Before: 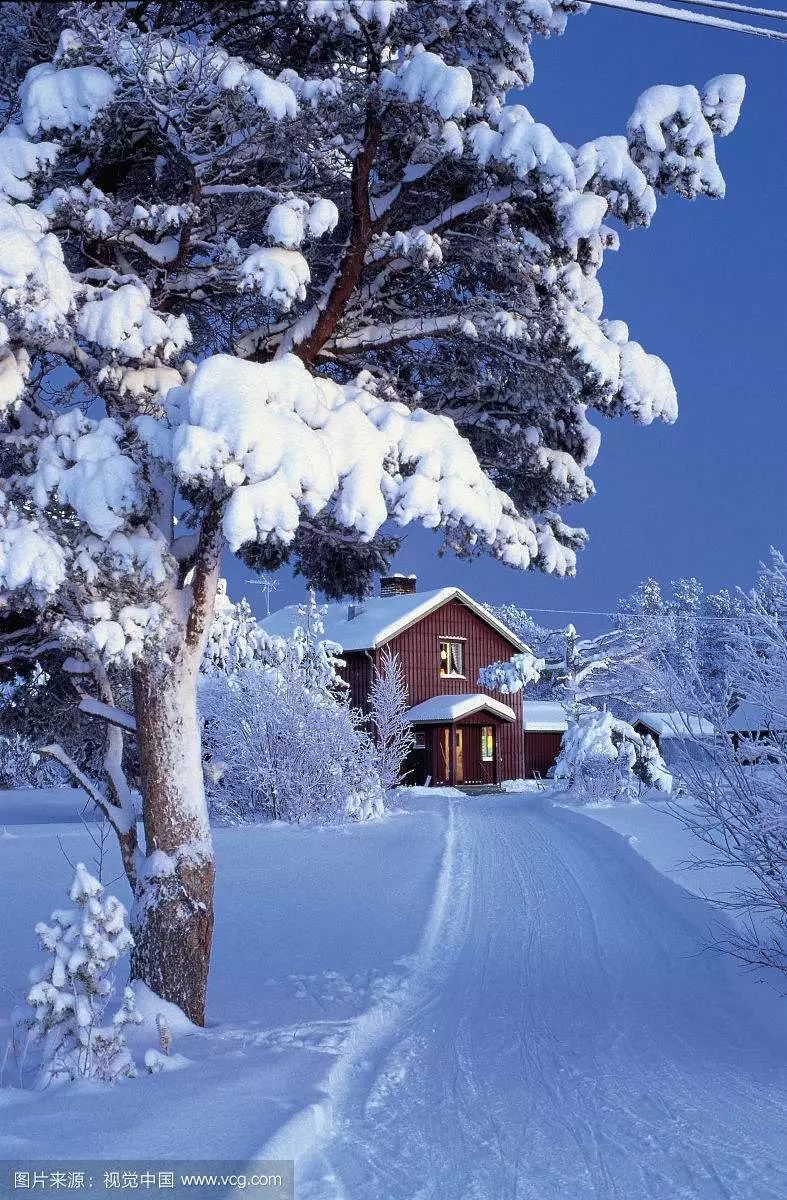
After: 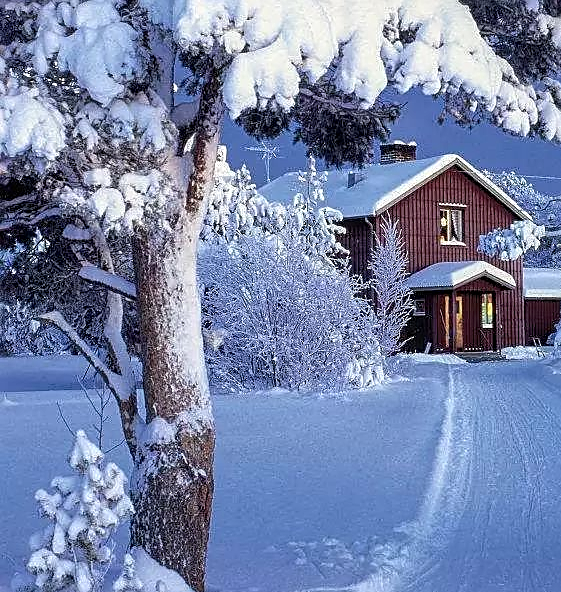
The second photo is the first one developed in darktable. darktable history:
sharpen: on, module defaults
local contrast: detail 130%
crop: top 36.12%, right 28.139%, bottom 14.504%
